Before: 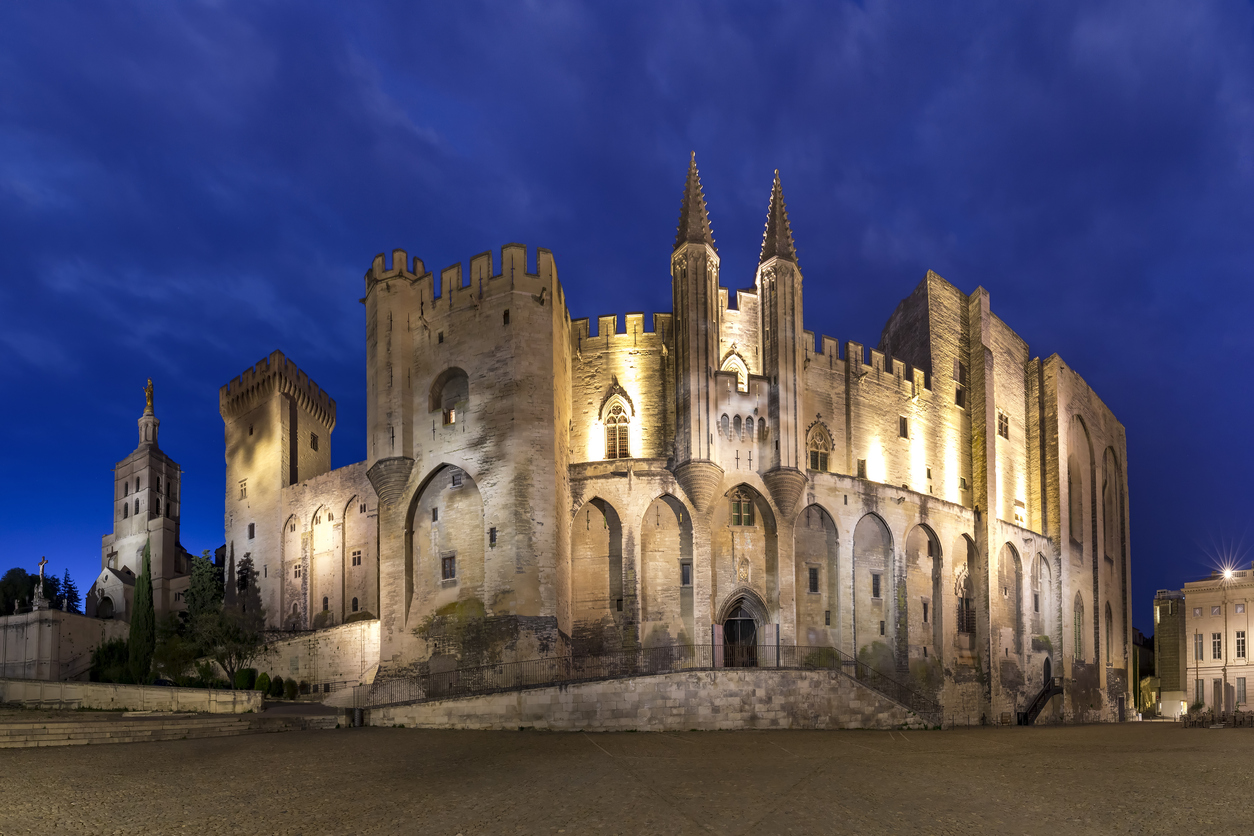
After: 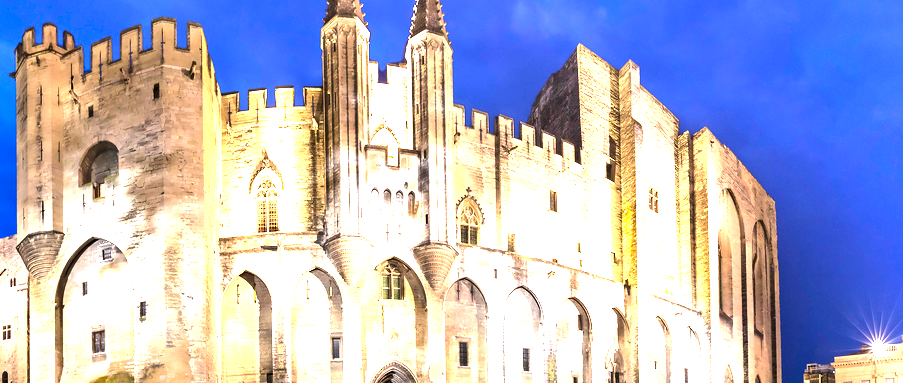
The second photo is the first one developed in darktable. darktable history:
crop and rotate: left 27.938%, top 27.046%, bottom 27.046%
tone equalizer: -8 EV -1.08 EV, -7 EV -1.01 EV, -6 EV -0.867 EV, -5 EV -0.578 EV, -3 EV 0.578 EV, -2 EV 0.867 EV, -1 EV 1.01 EV, +0 EV 1.08 EV, edges refinement/feathering 500, mask exposure compensation -1.57 EV, preserve details no
exposure: black level correction 0, exposure 1.6 EV, compensate exposure bias true, compensate highlight preservation false
